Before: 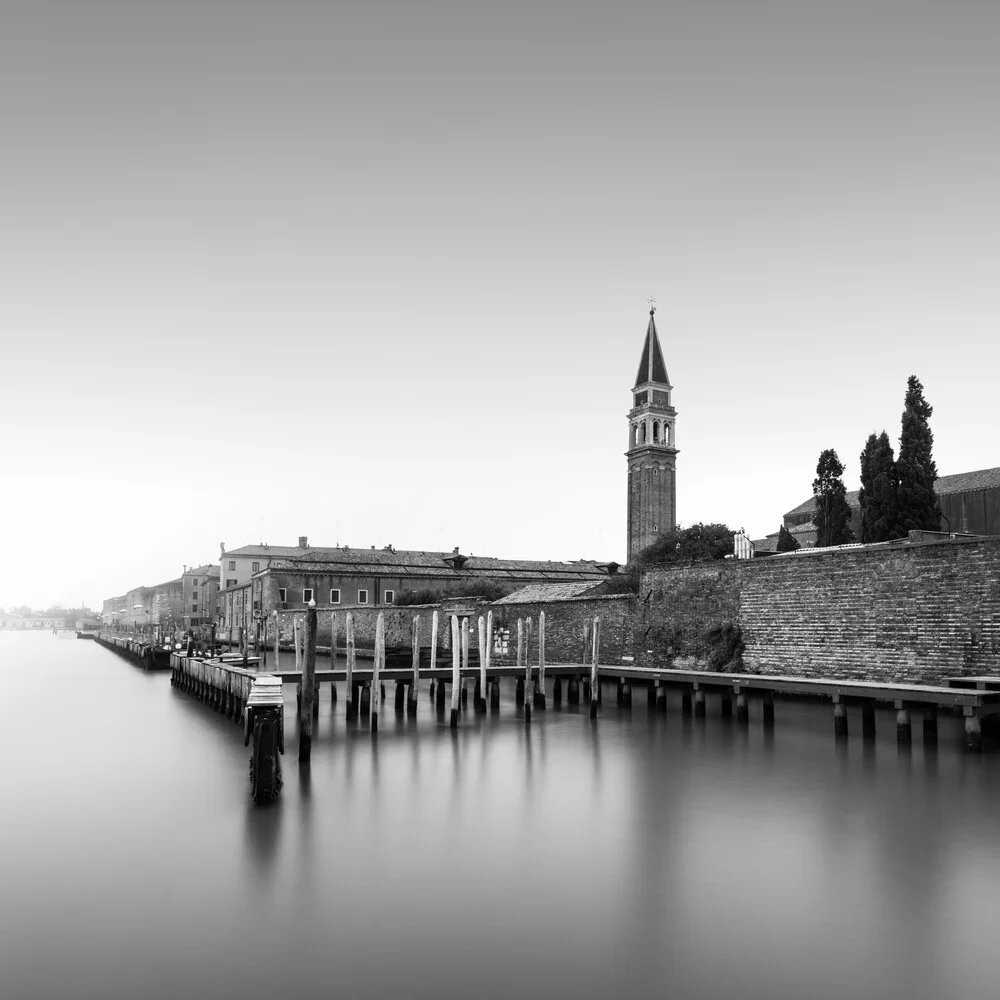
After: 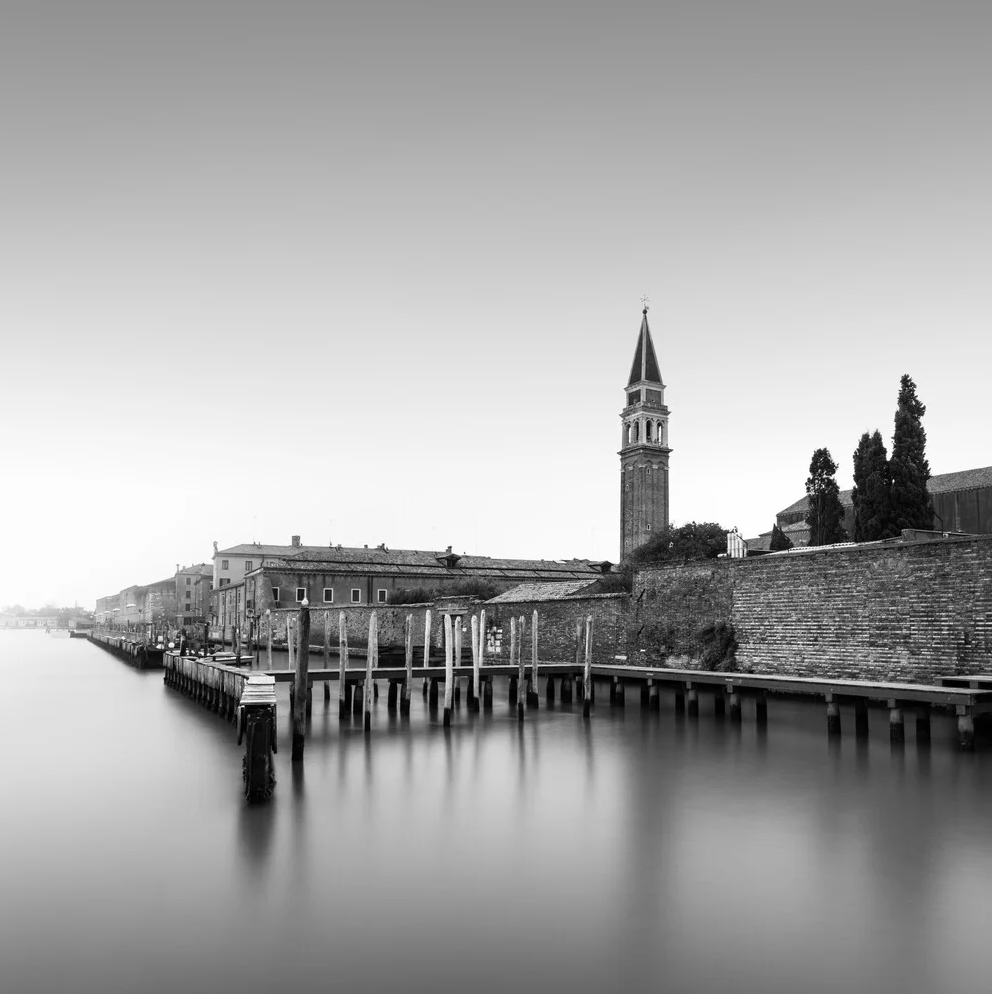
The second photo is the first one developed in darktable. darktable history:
crop and rotate: left 0.775%, top 0.174%, bottom 0.376%
